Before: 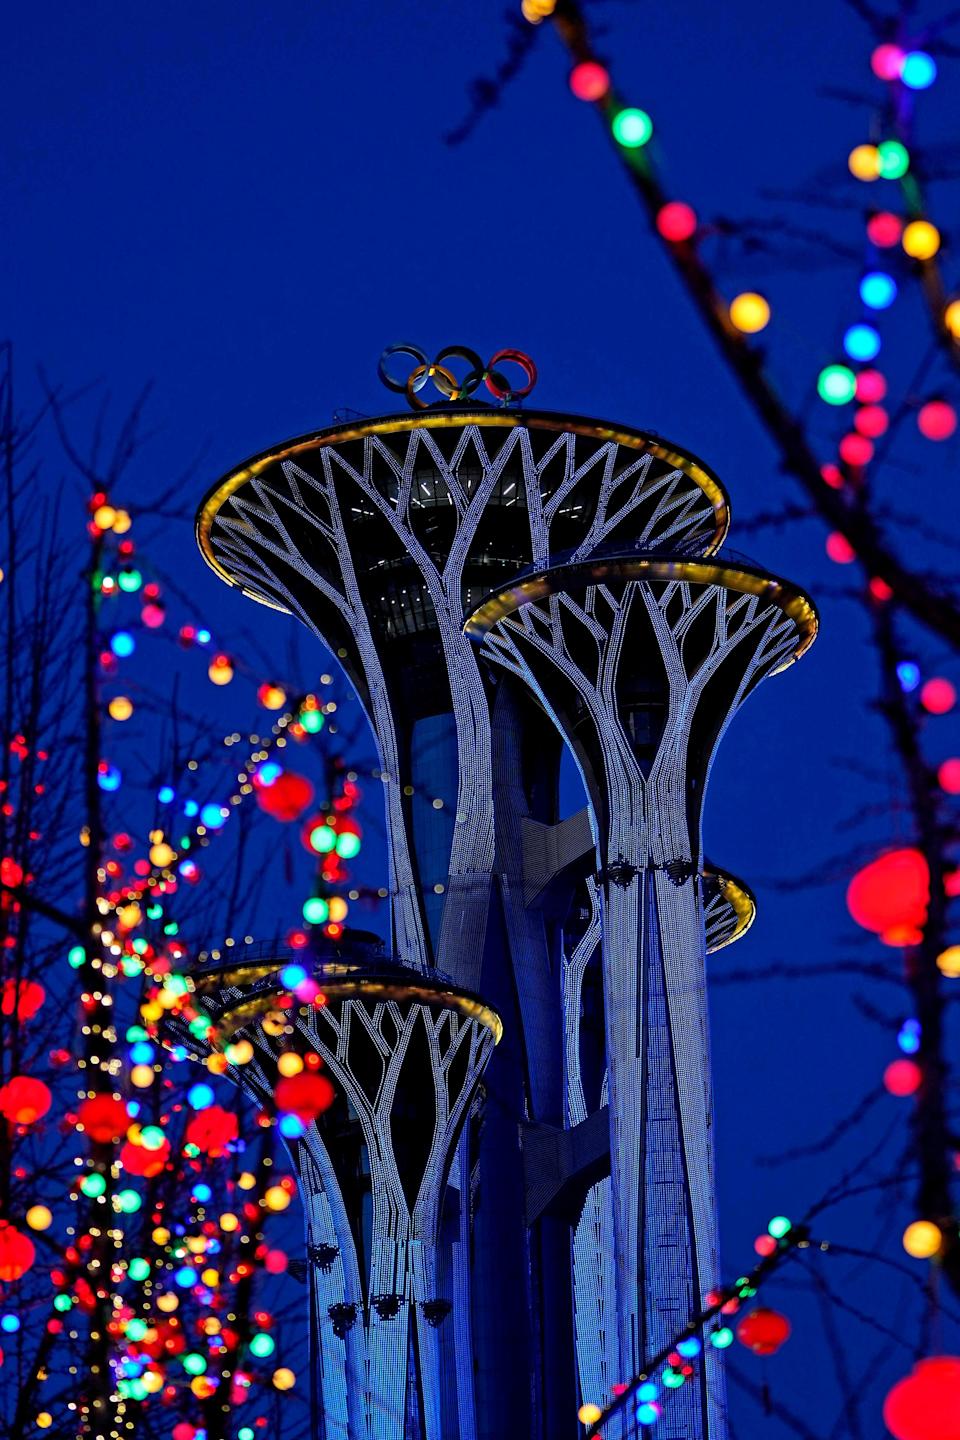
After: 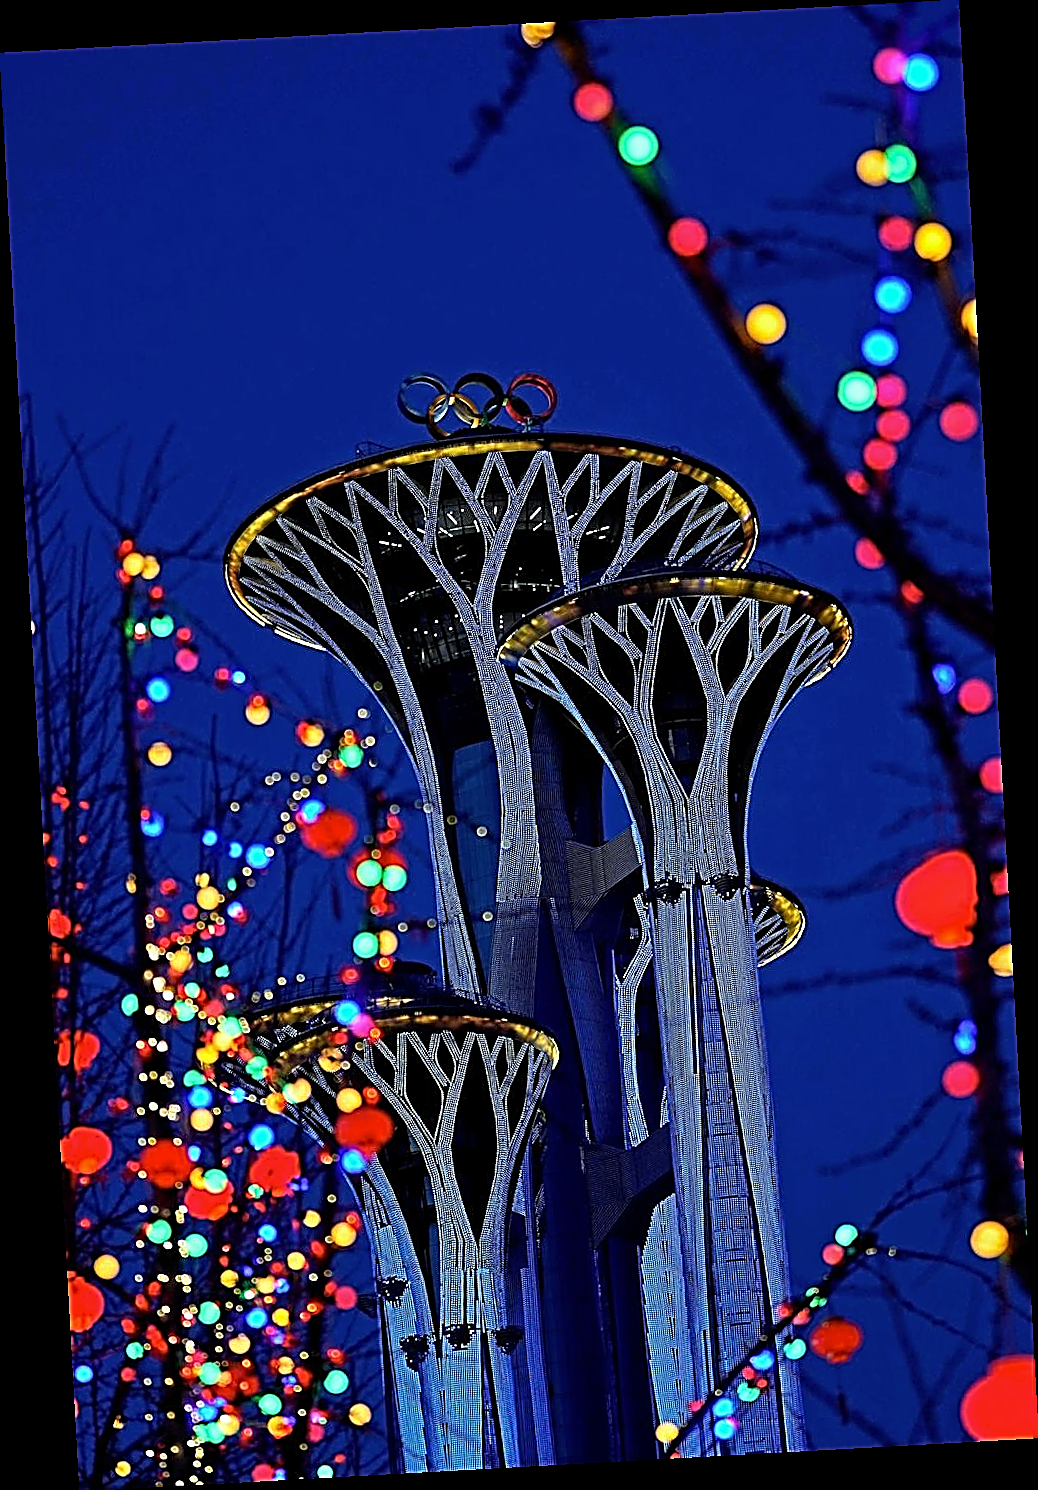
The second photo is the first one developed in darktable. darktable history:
color correction: highlights a* -4.73, highlights b* 5.06, saturation 0.97
rotate and perspective: rotation -3.18°, automatic cropping off
sharpen: amount 2
